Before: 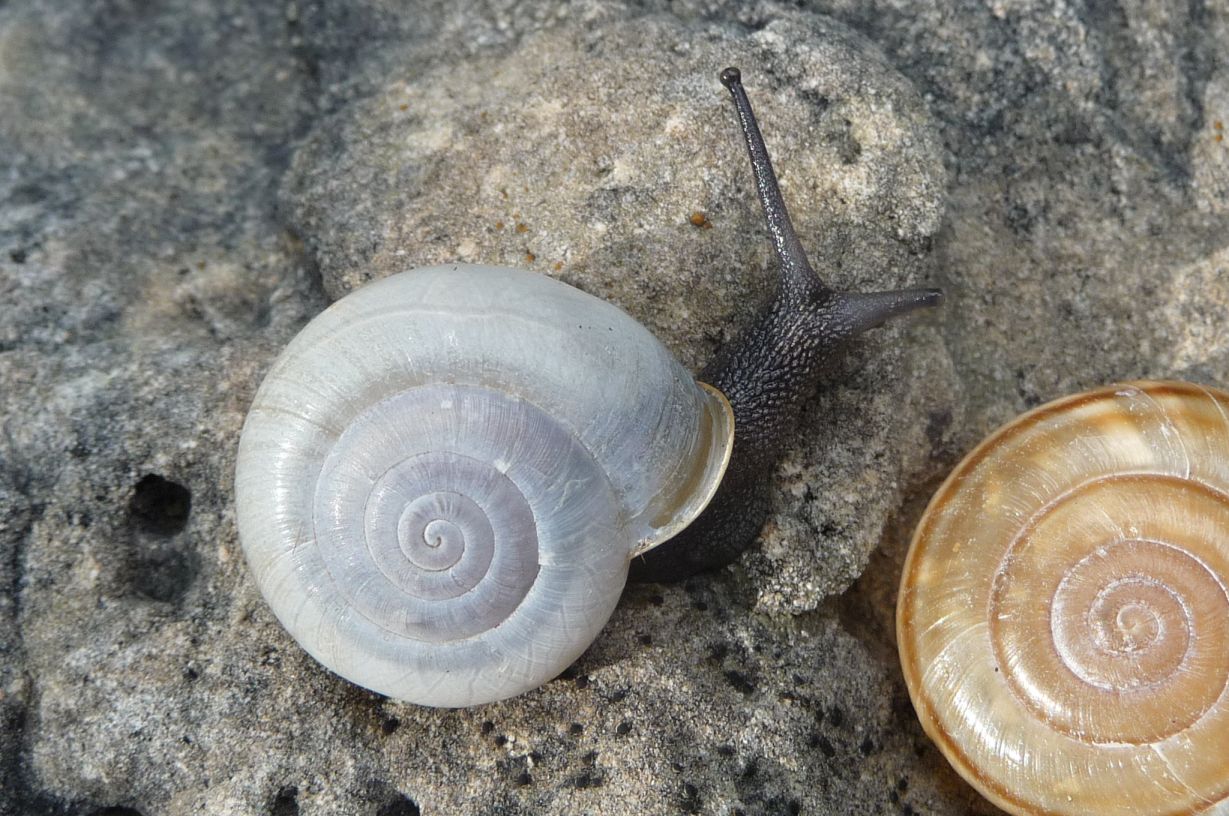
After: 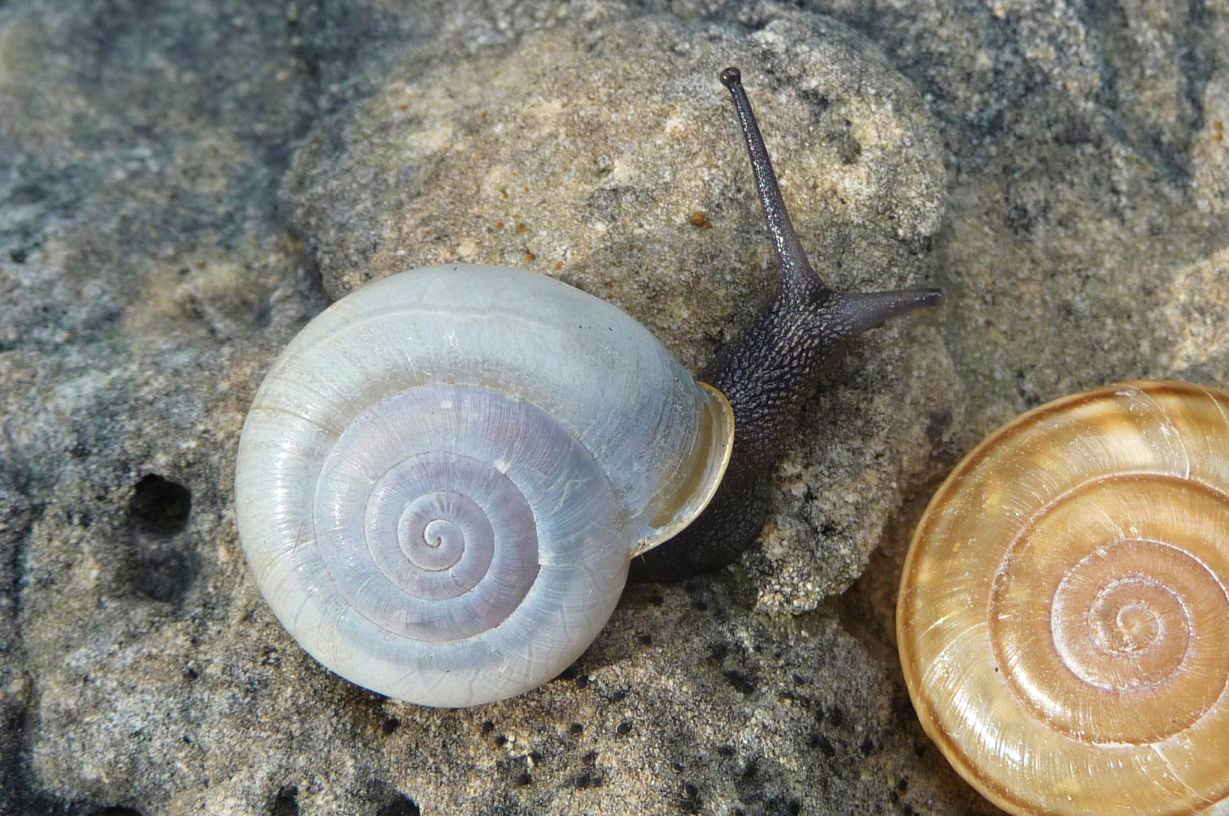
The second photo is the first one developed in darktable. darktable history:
velvia: strength 36.99%
tone equalizer: mask exposure compensation -0.493 EV
